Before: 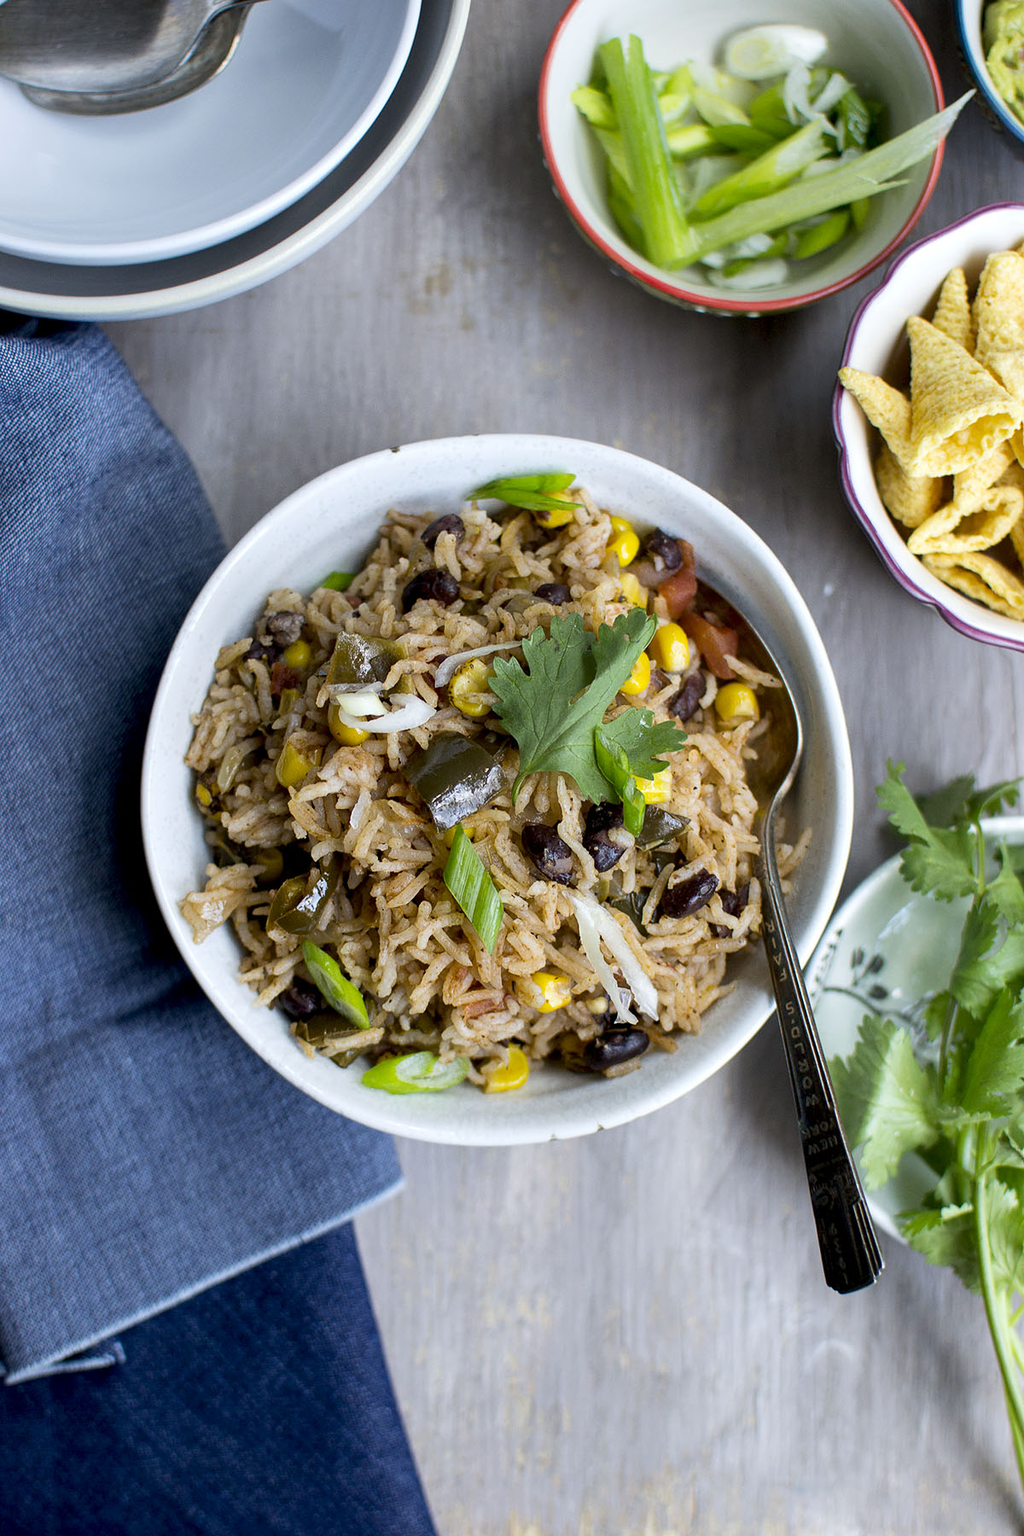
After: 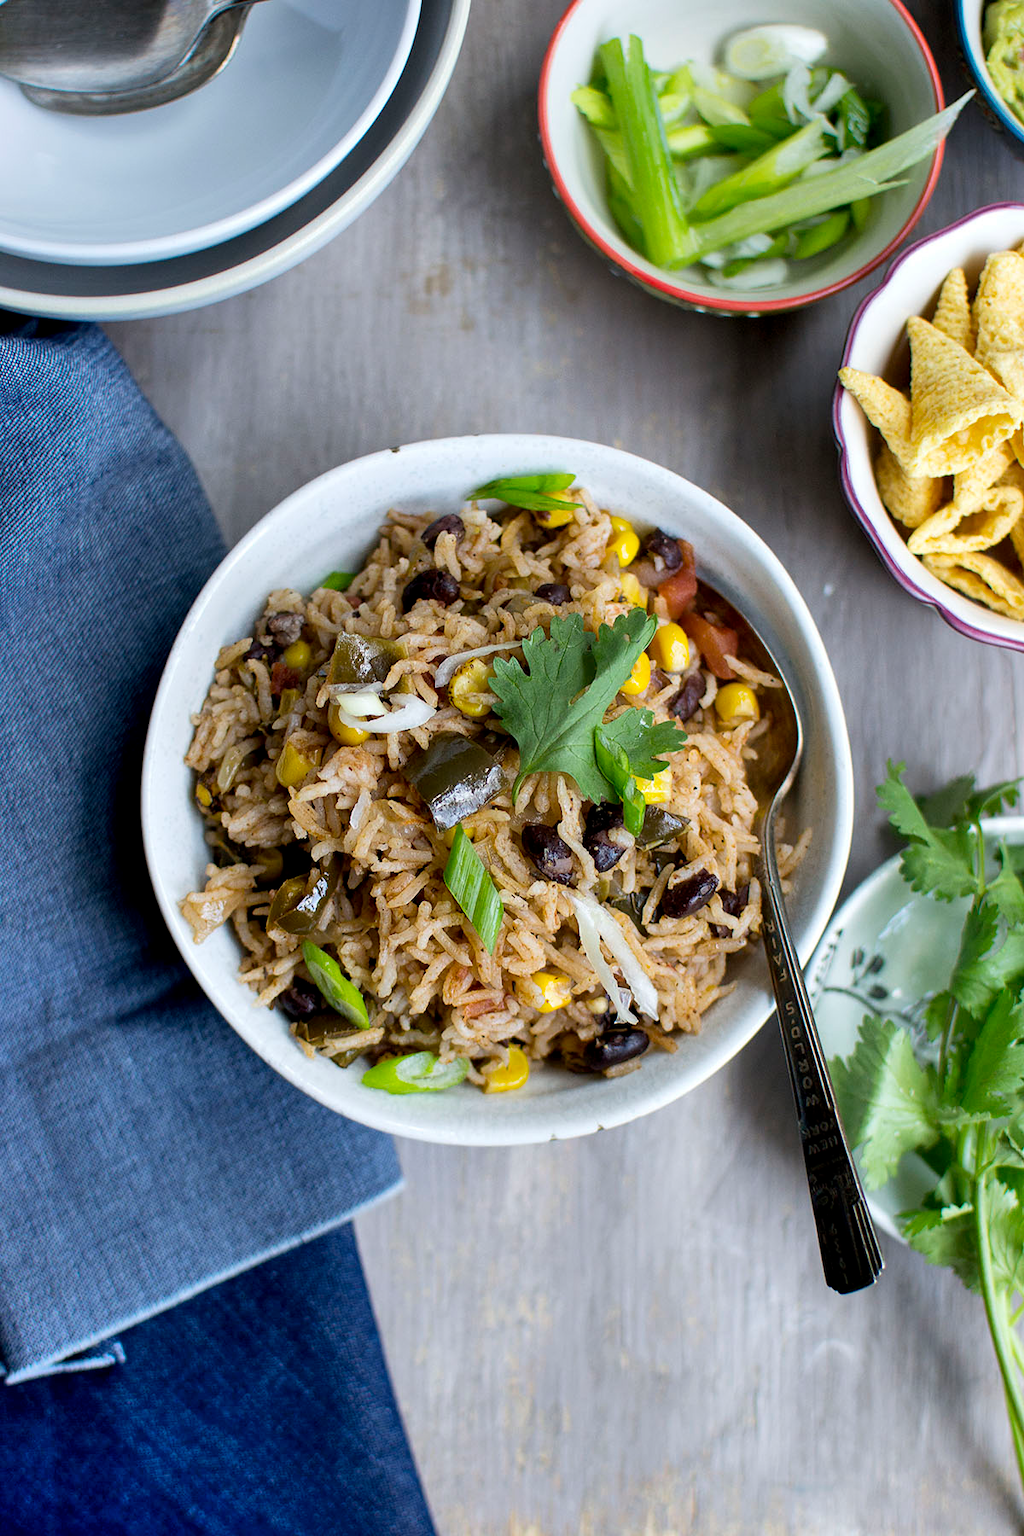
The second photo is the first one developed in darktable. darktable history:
shadows and highlights: shadows 51.75, highlights -28.76, soften with gaussian
